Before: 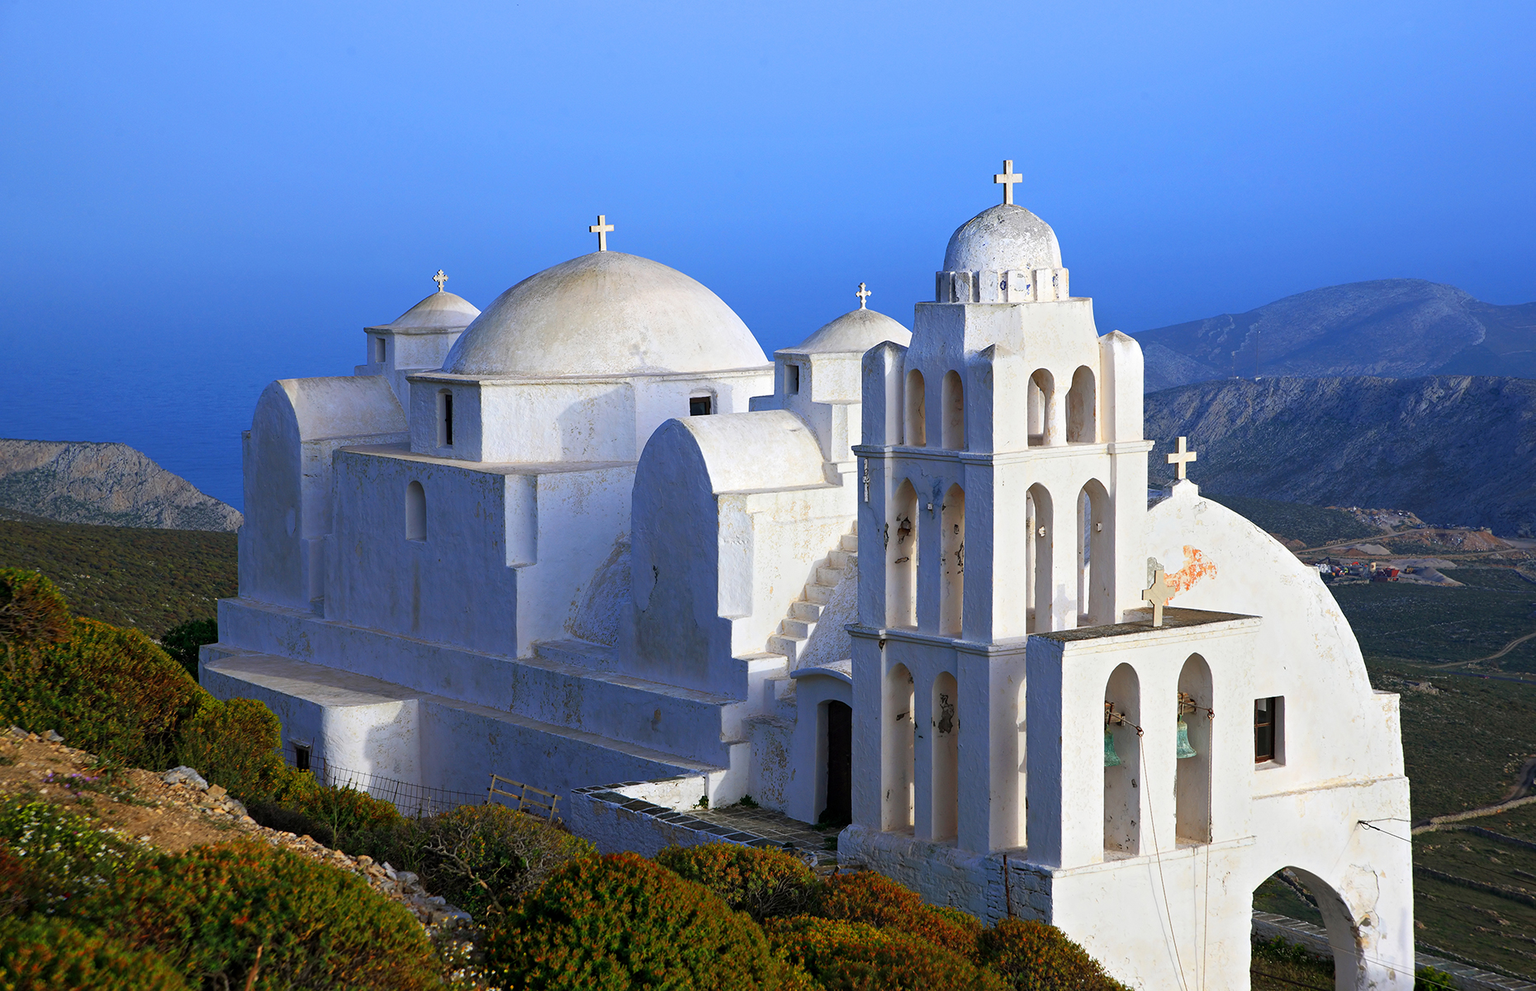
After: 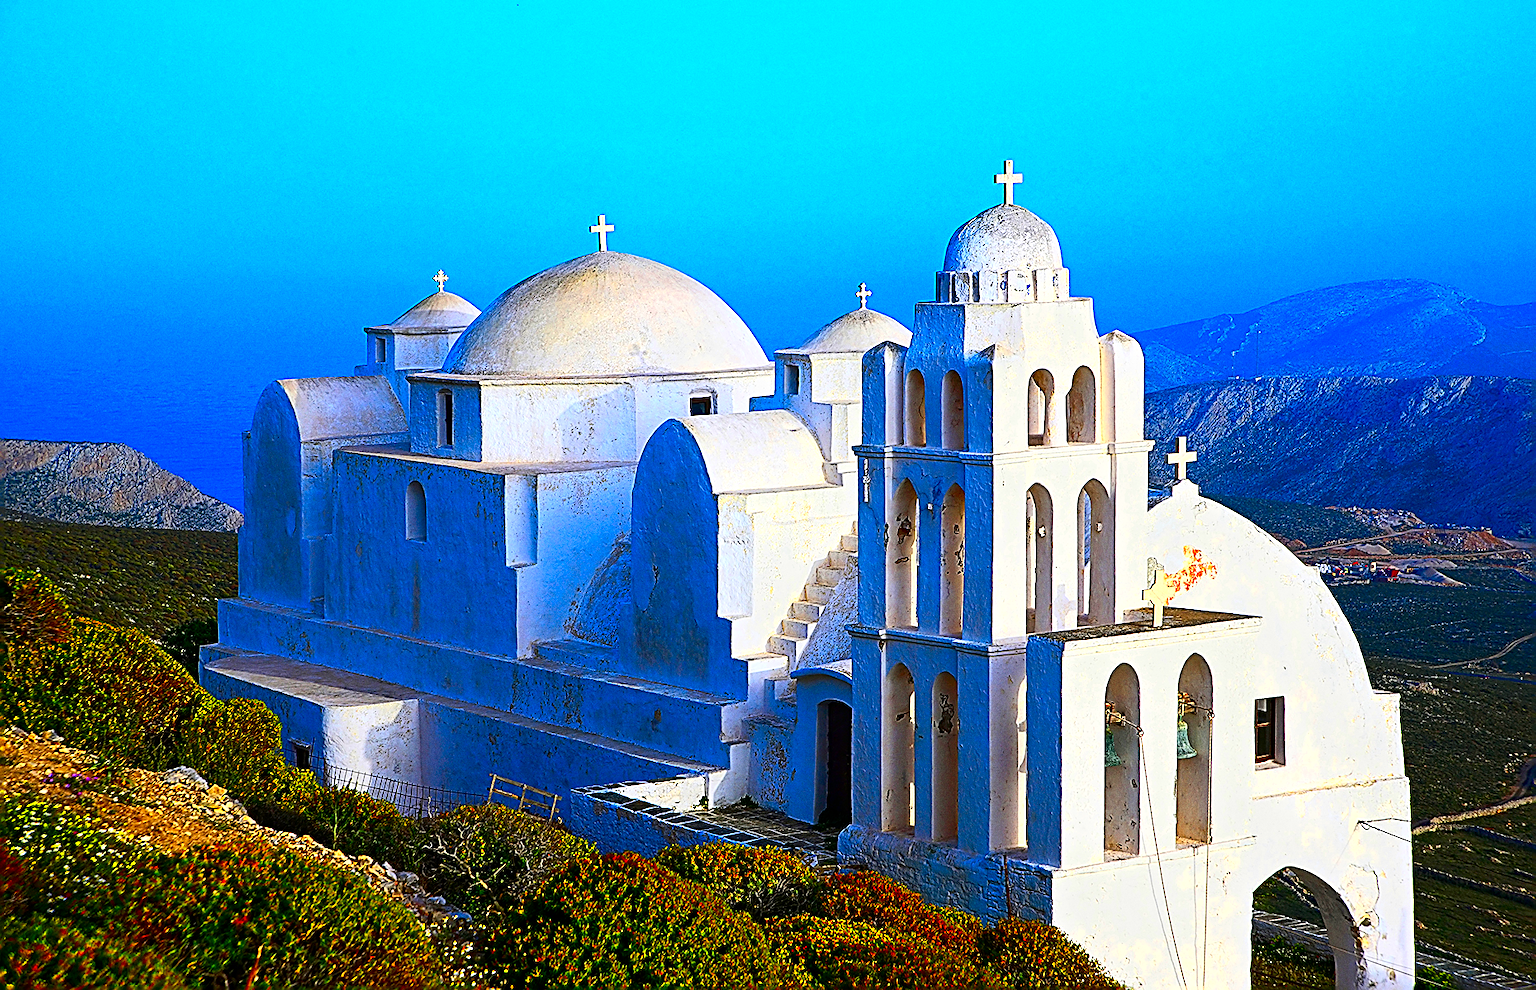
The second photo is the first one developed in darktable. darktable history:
contrast brightness saturation: contrast 0.26, brightness 0.02, saturation 0.87
sharpen: amount 2
grain: coarseness 0.09 ISO
color zones: curves: ch0 [(0.004, 0.305) (0.261, 0.623) (0.389, 0.399) (0.708, 0.571) (0.947, 0.34)]; ch1 [(0.025, 0.645) (0.229, 0.584) (0.326, 0.551) (0.484, 0.262) (0.757, 0.643)]
